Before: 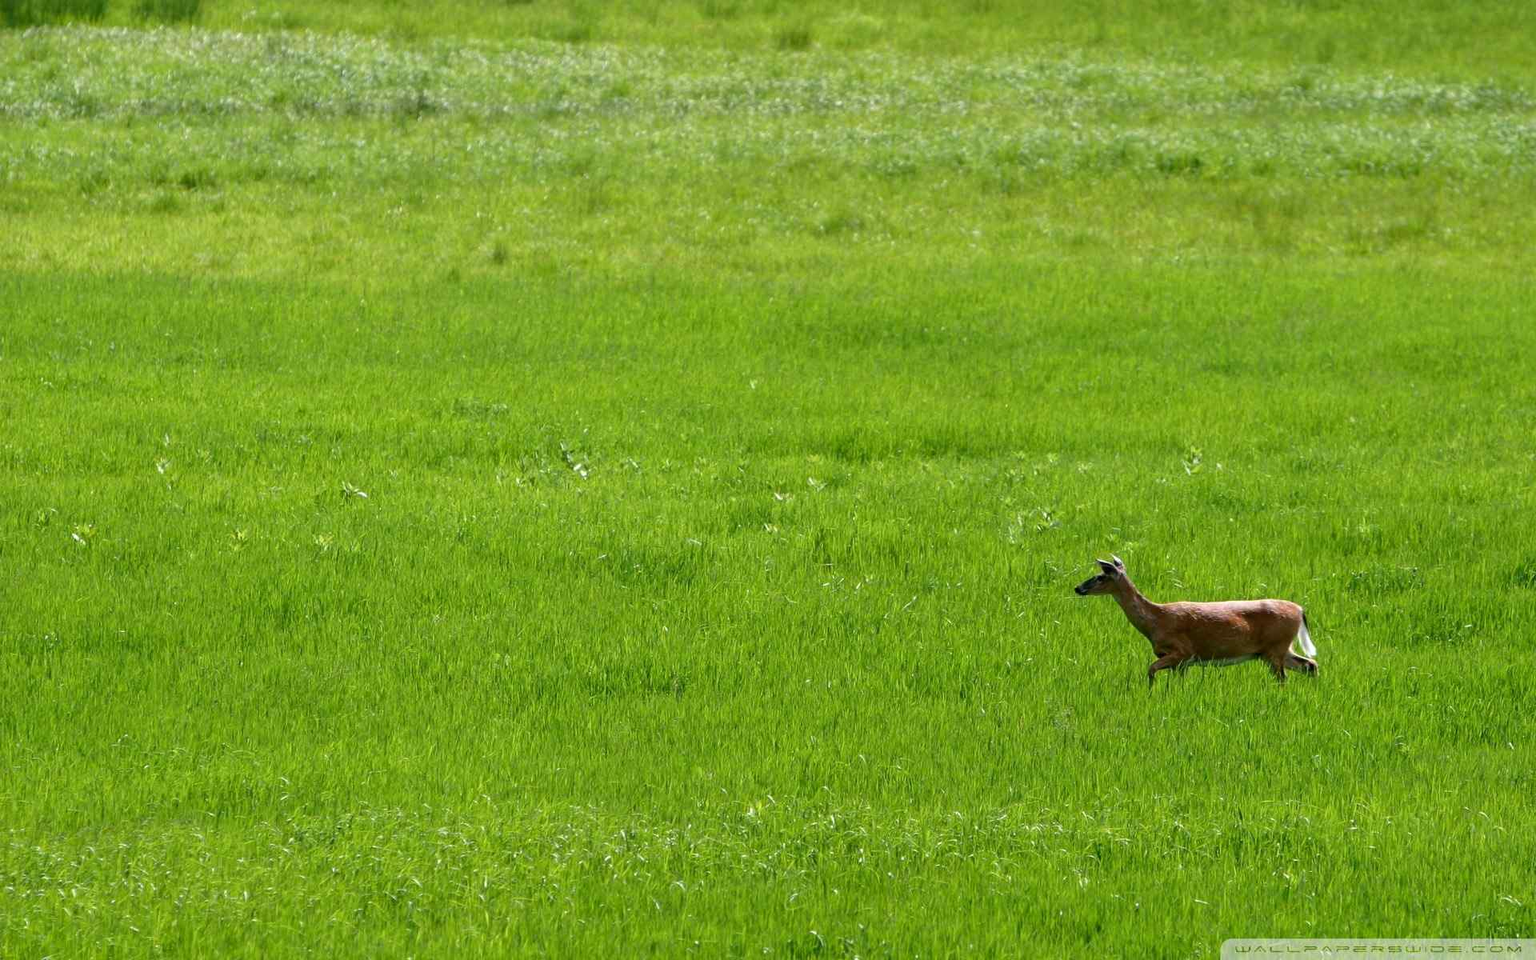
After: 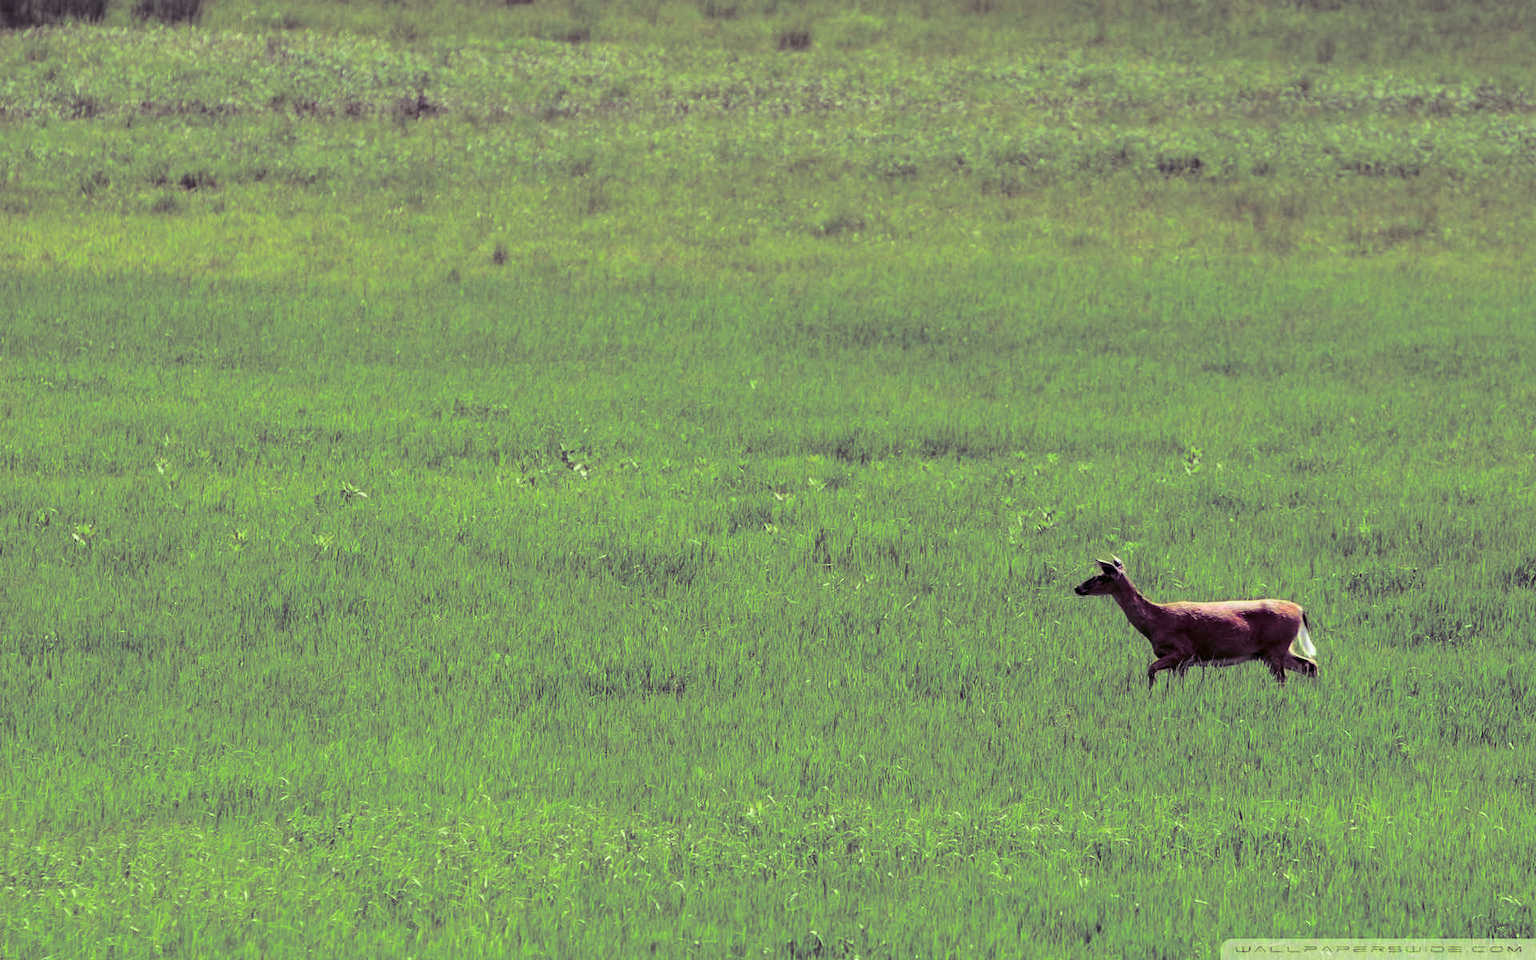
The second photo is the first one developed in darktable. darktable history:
graduated density: on, module defaults
split-toning: shadows › hue 277.2°, shadows › saturation 0.74
tone curve: curves: ch0 [(0, 0) (0.035, 0.017) (0.131, 0.108) (0.279, 0.279) (0.476, 0.554) (0.617, 0.693) (0.704, 0.77) (0.801, 0.854) (0.895, 0.927) (1, 0.976)]; ch1 [(0, 0) (0.318, 0.278) (0.444, 0.427) (0.493, 0.488) (0.504, 0.497) (0.537, 0.538) (0.594, 0.616) (0.746, 0.764) (1, 1)]; ch2 [(0, 0) (0.316, 0.292) (0.381, 0.37) (0.423, 0.448) (0.476, 0.482) (0.502, 0.495) (0.529, 0.547) (0.583, 0.608) (0.639, 0.657) (0.7, 0.7) (0.861, 0.808) (1, 0.951)], color space Lab, independent channels, preserve colors none
